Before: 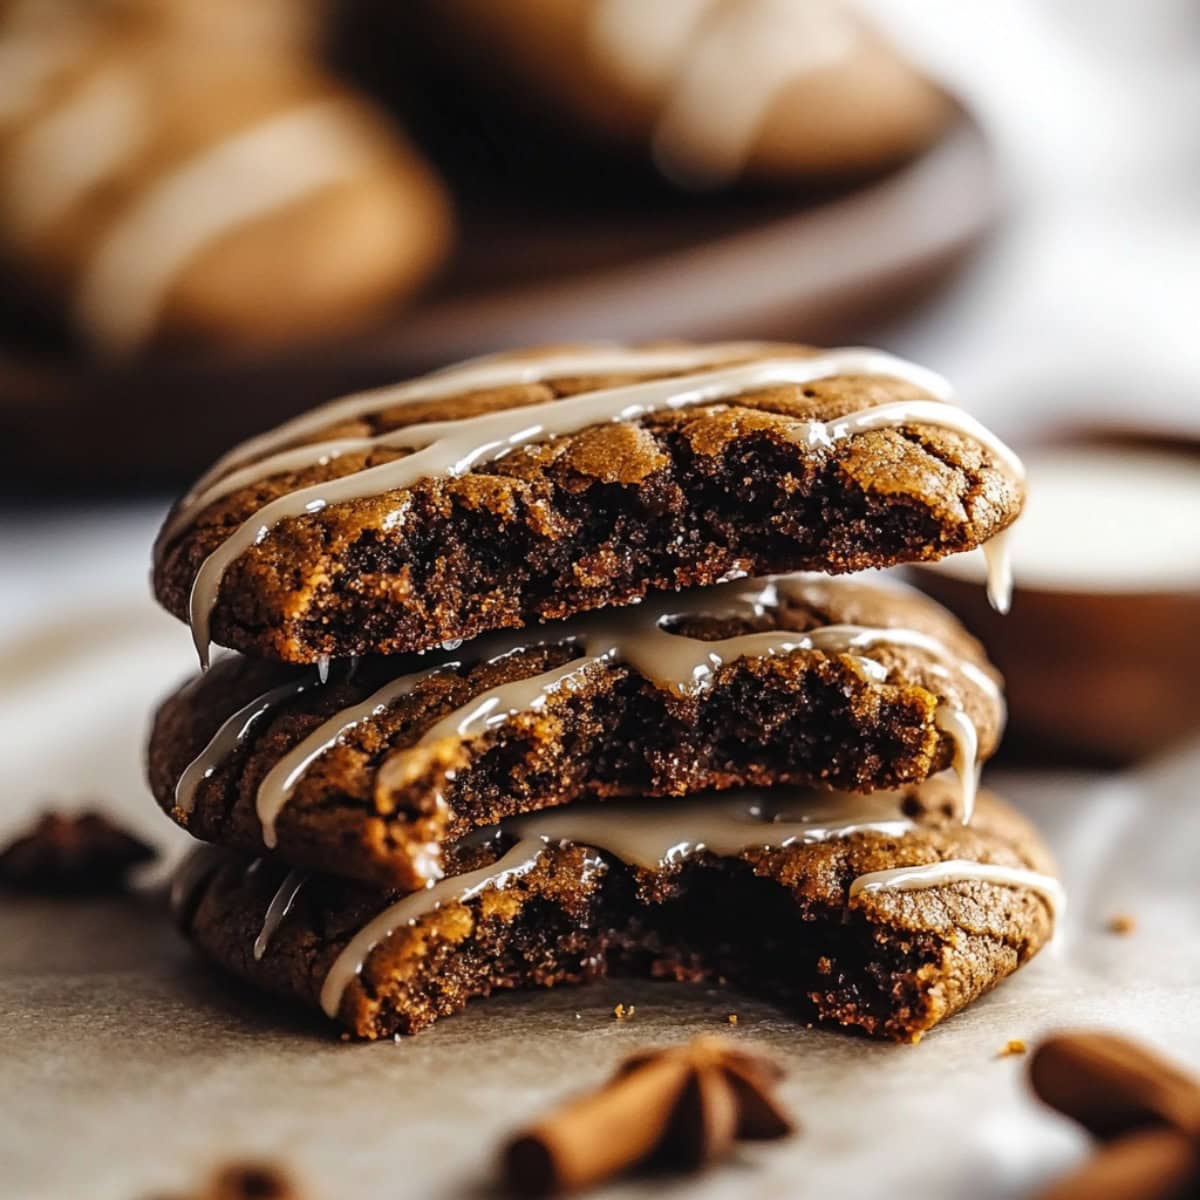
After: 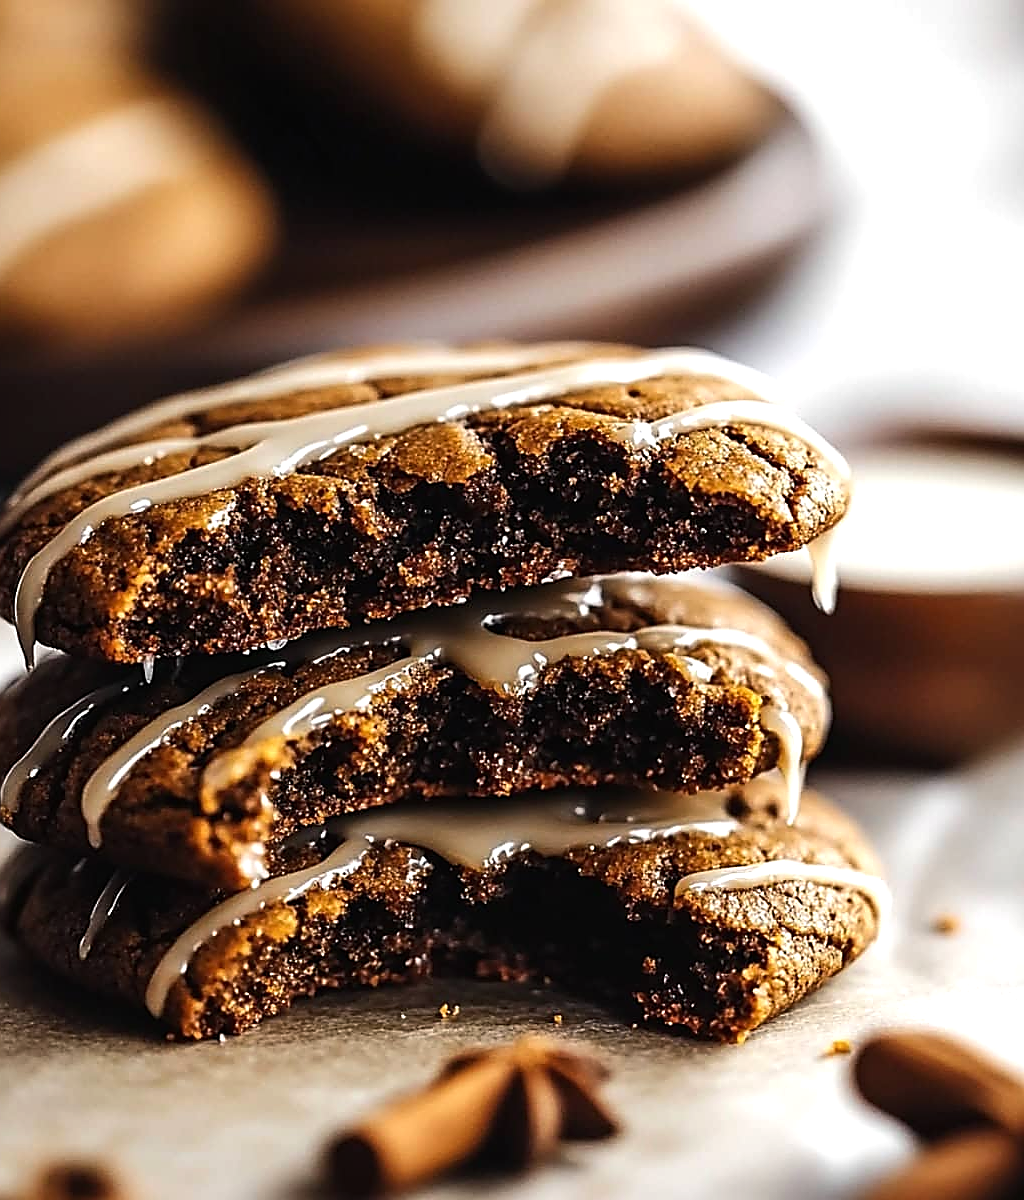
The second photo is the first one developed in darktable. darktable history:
tone equalizer: -8 EV -0.417 EV, -7 EV -0.389 EV, -6 EV -0.333 EV, -5 EV -0.222 EV, -3 EV 0.222 EV, -2 EV 0.333 EV, -1 EV 0.389 EV, +0 EV 0.417 EV, edges refinement/feathering 500, mask exposure compensation -1.57 EV, preserve details no
sharpen: radius 1.4, amount 1.25, threshold 0.7
crop and rotate: left 14.584%
